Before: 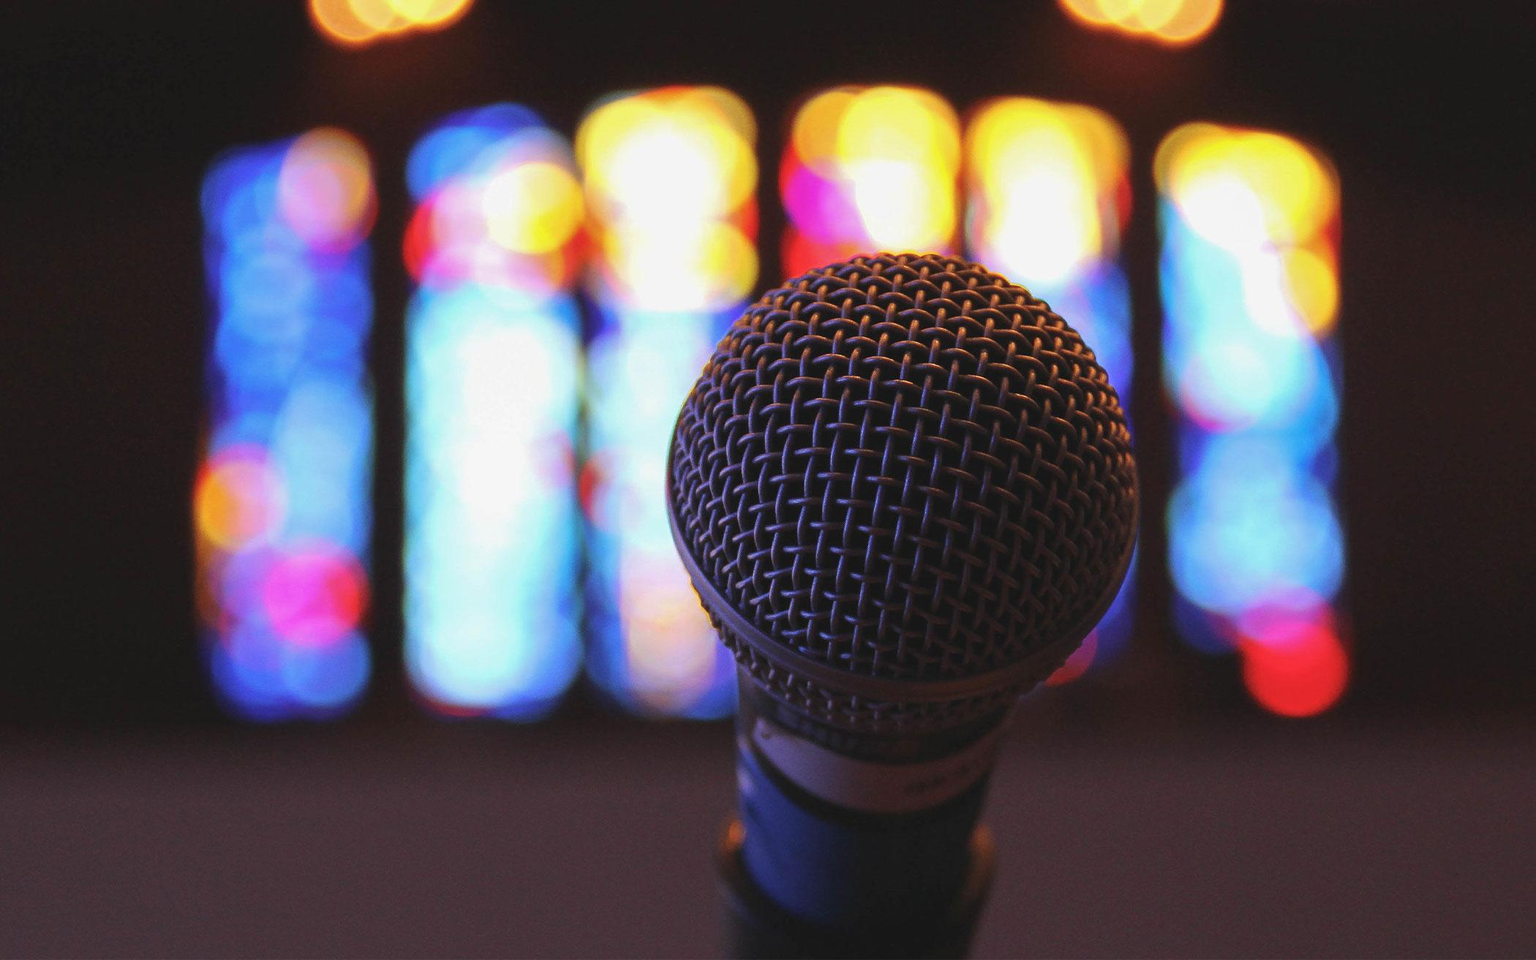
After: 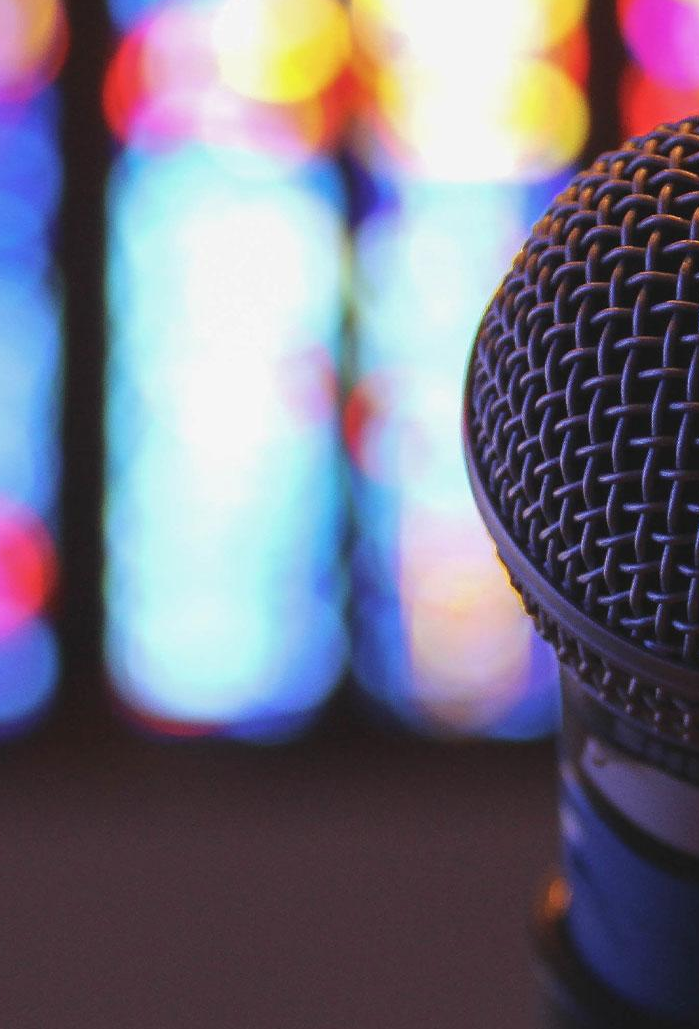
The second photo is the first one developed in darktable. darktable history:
contrast brightness saturation: saturation -0.033
crop and rotate: left 21.36%, top 18.593%, right 45.324%, bottom 2.964%
